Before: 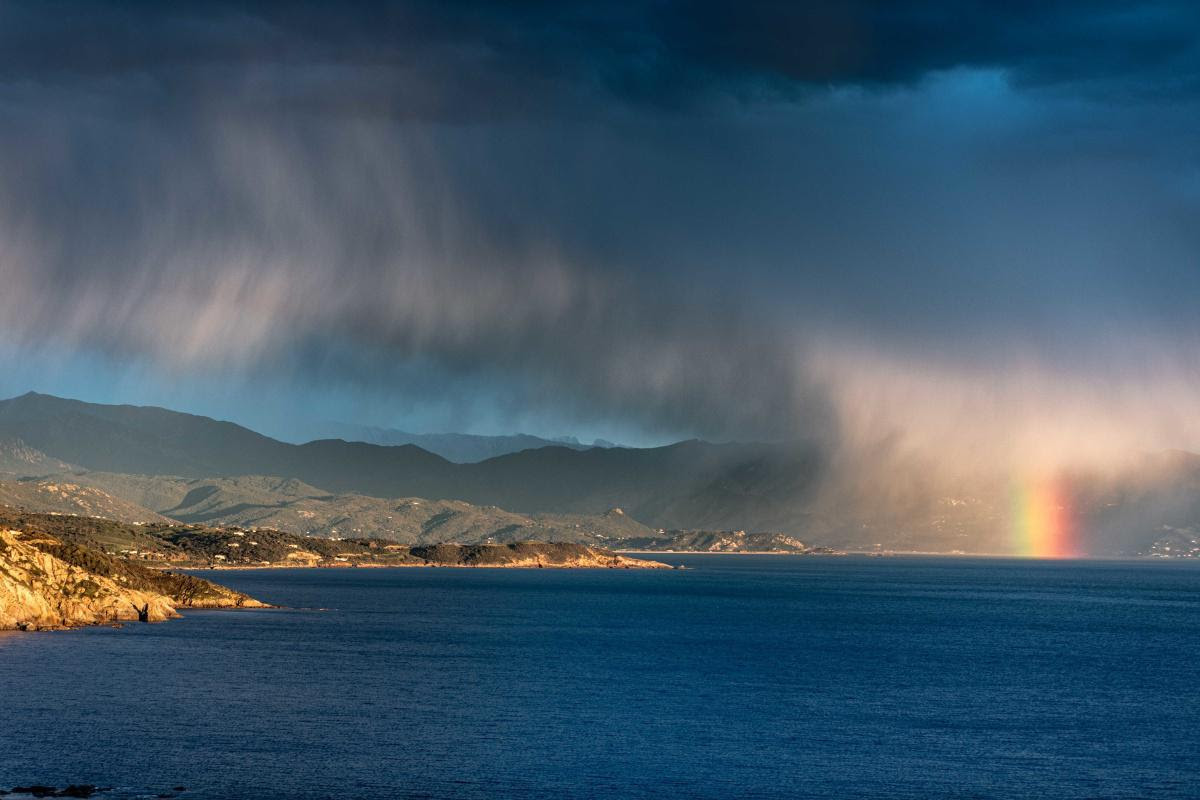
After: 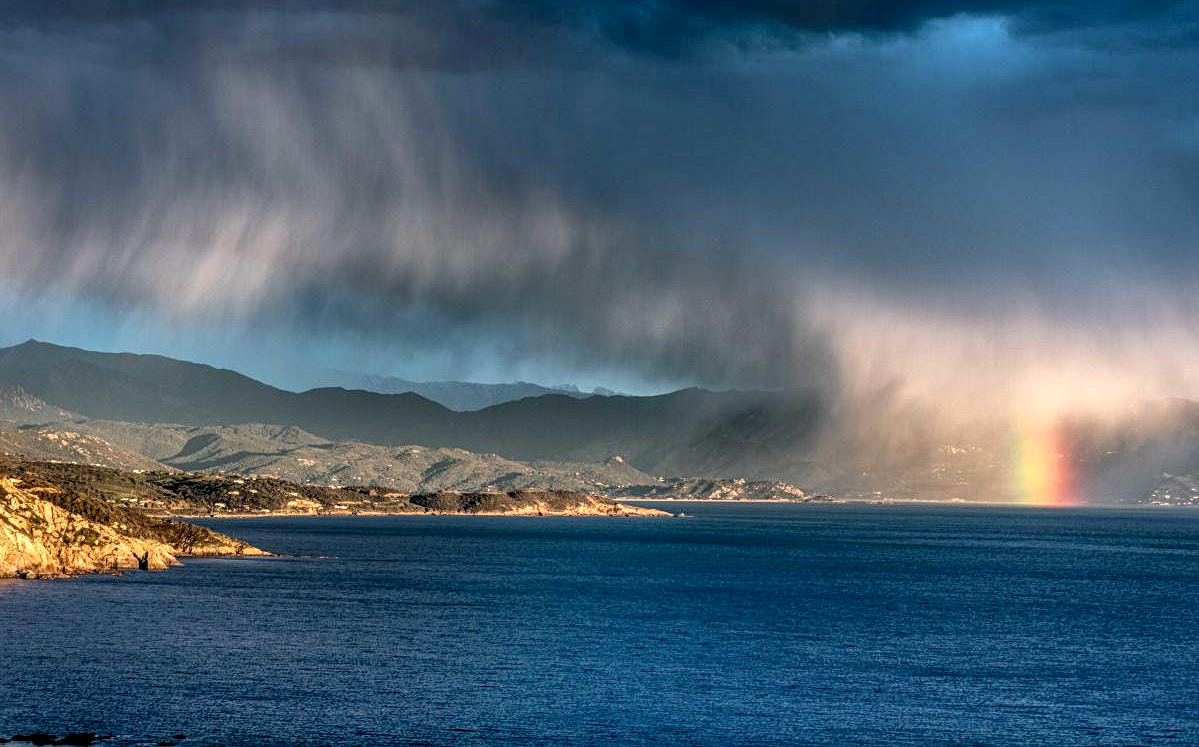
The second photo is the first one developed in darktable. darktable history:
sharpen: amount 0.208
local contrast: highlights 29%, detail 150%
crop and rotate: top 6.57%
shadows and highlights: white point adjustment 0.044, soften with gaussian
